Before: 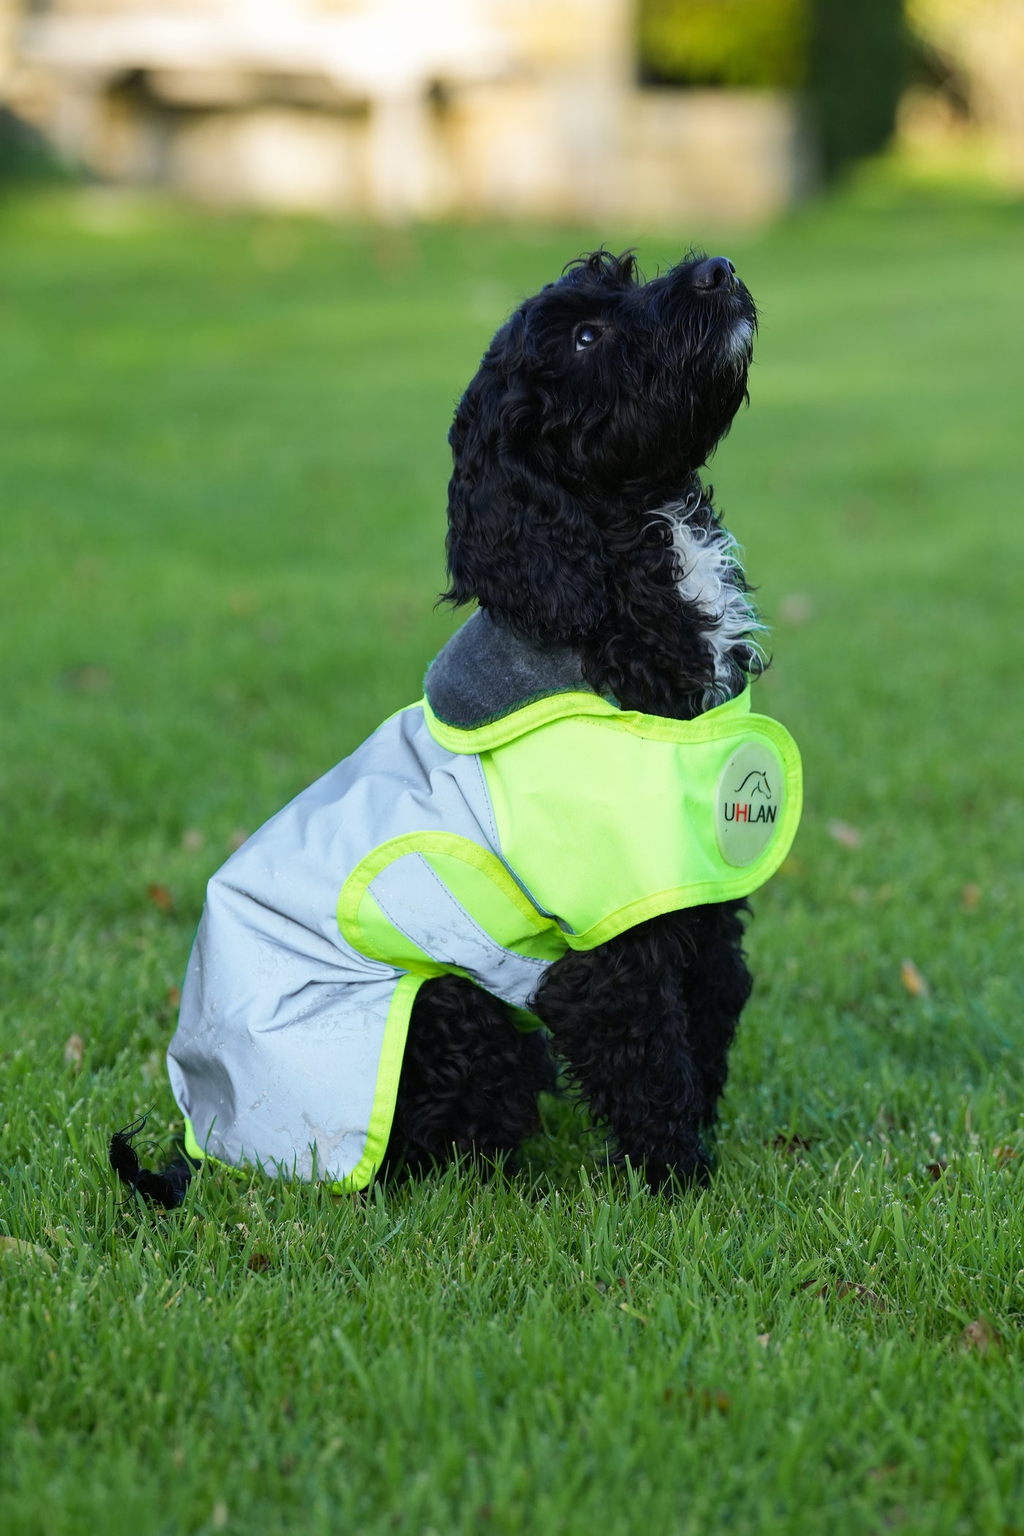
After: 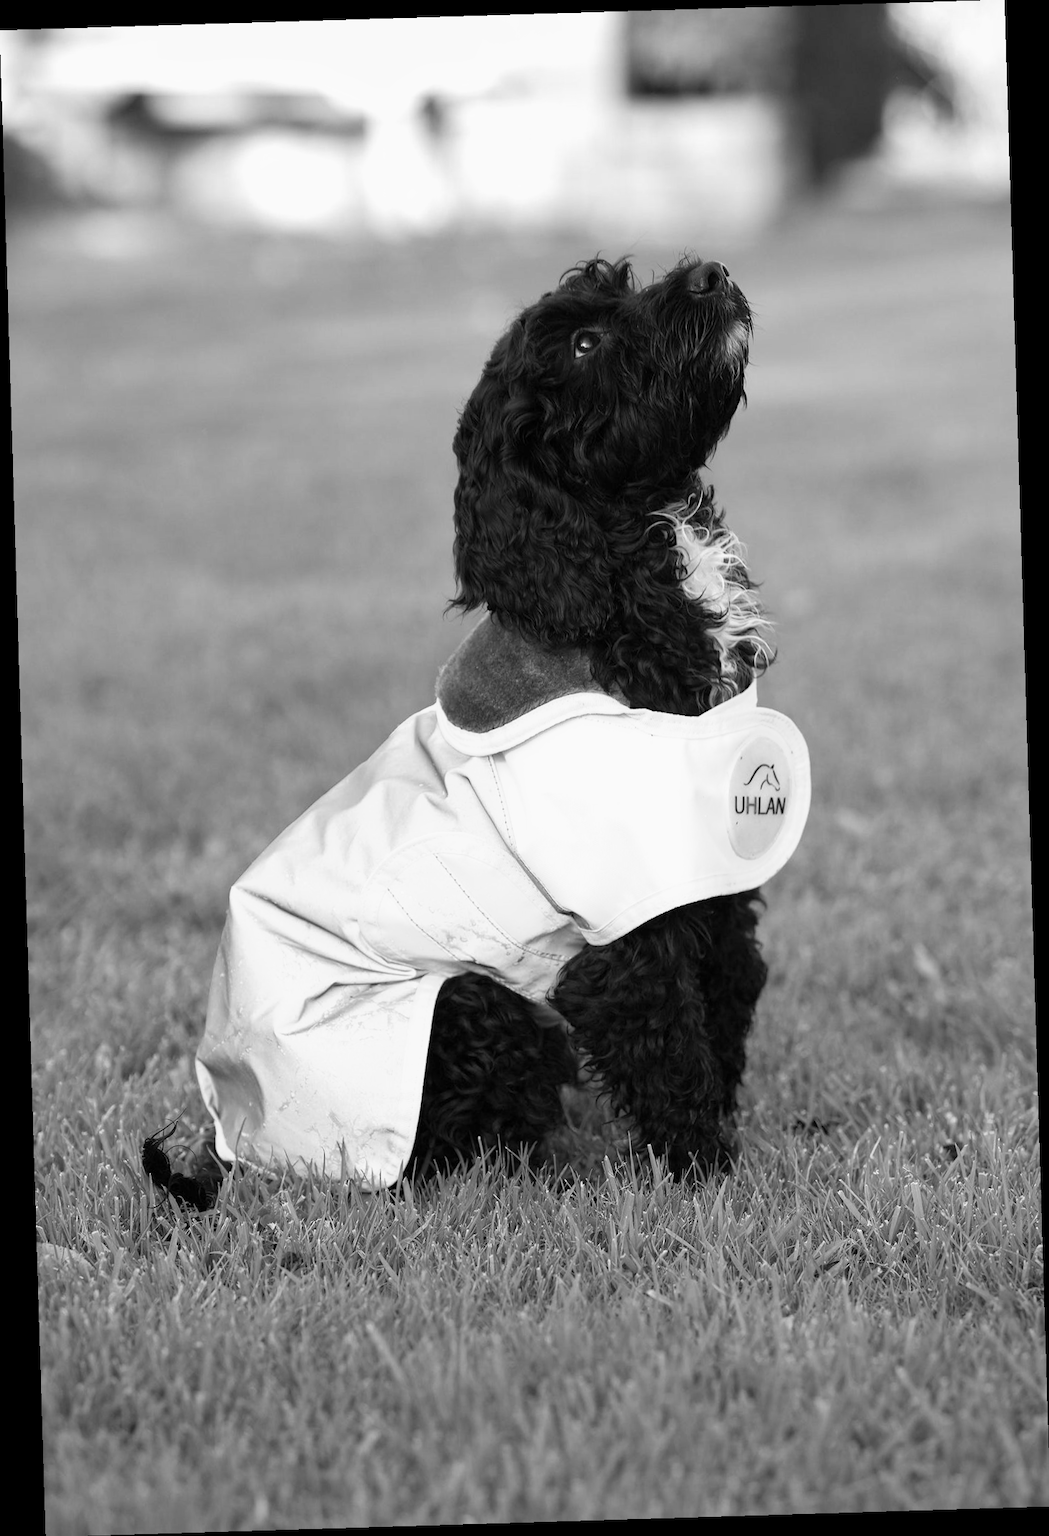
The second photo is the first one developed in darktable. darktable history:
monochrome: a 32, b 64, size 2.3
exposure: black level correction 0.001, exposure 0.5 EV, compensate exposure bias true, compensate highlight preservation false
rotate and perspective: rotation -1.75°, automatic cropping off
velvia: on, module defaults
